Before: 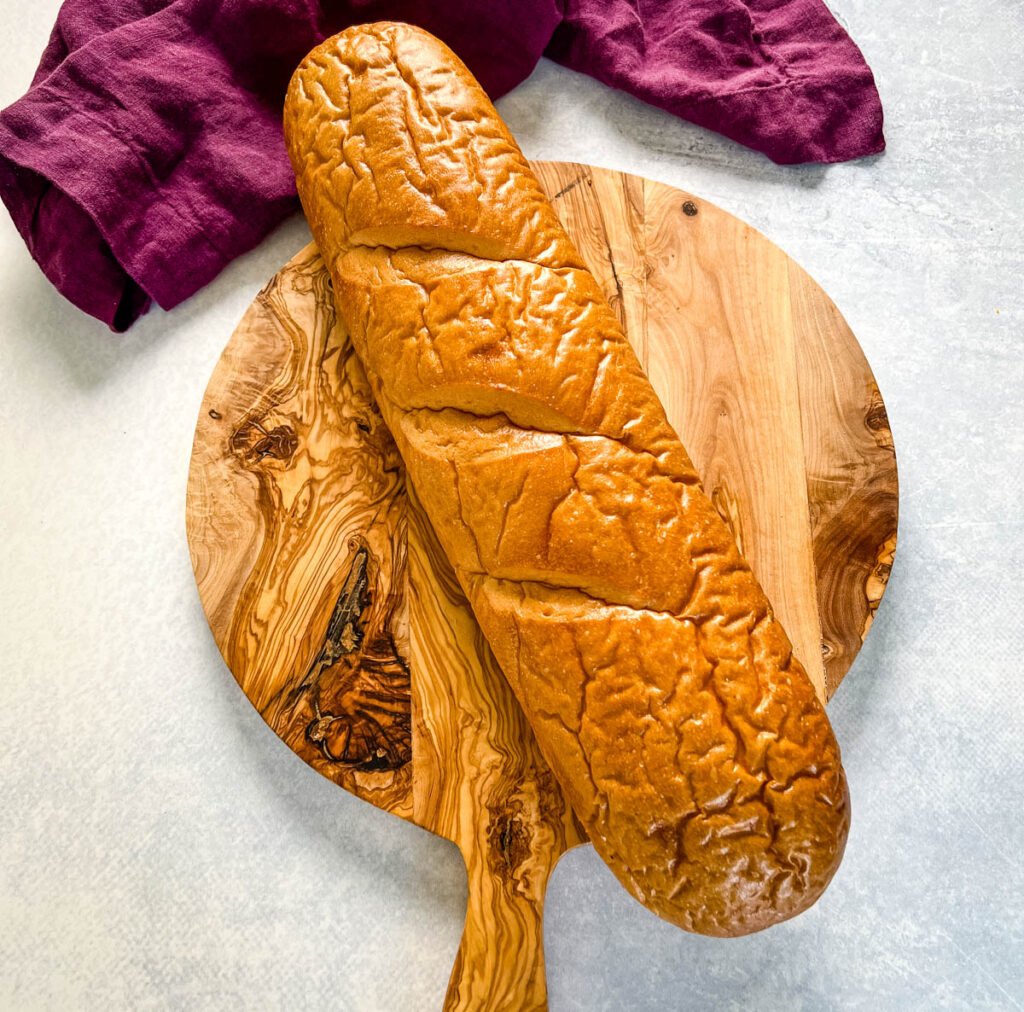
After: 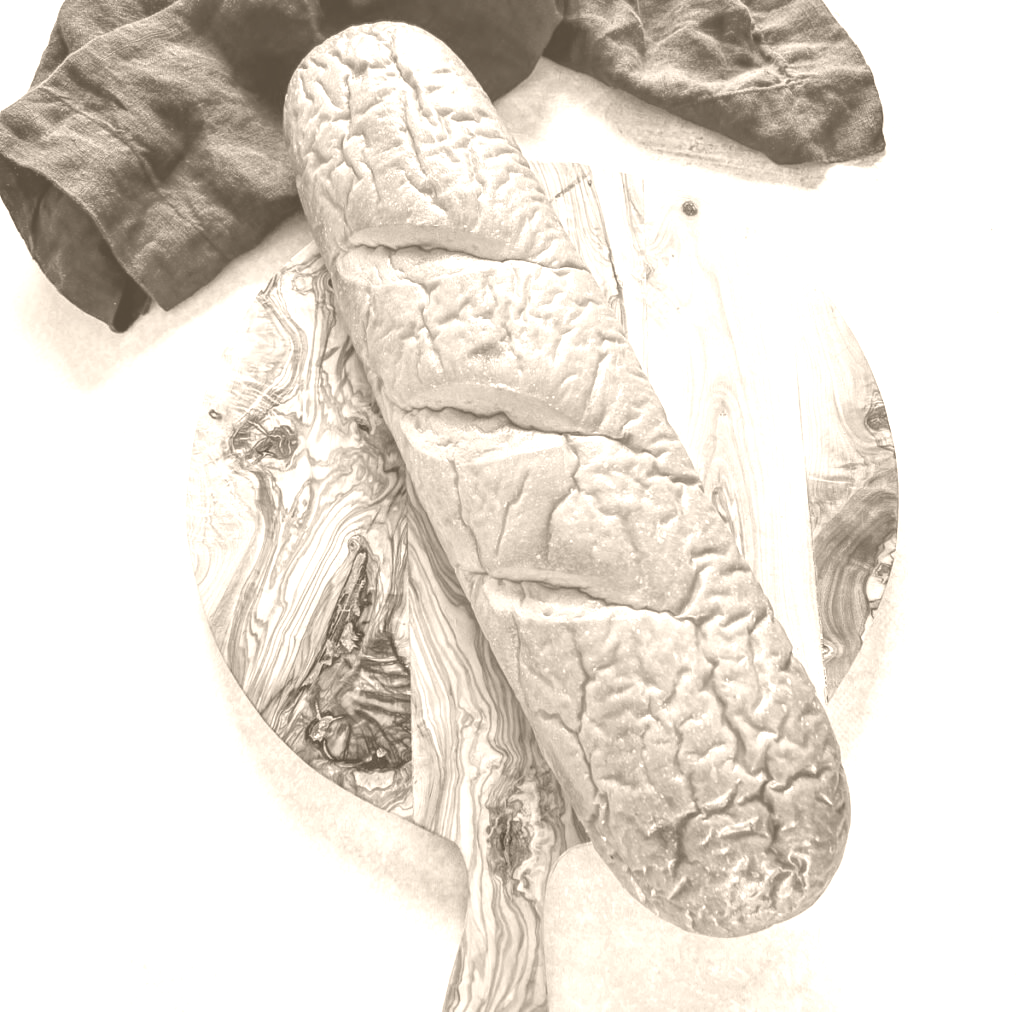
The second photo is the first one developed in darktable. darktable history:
colorize: hue 34.49°, saturation 35.33%, source mix 100%, version 1
color balance: mode lift, gamma, gain (sRGB), lift [1.04, 1, 1, 0.97], gamma [1.01, 1, 1, 0.97], gain [0.96, 1, 1, 0.97]
